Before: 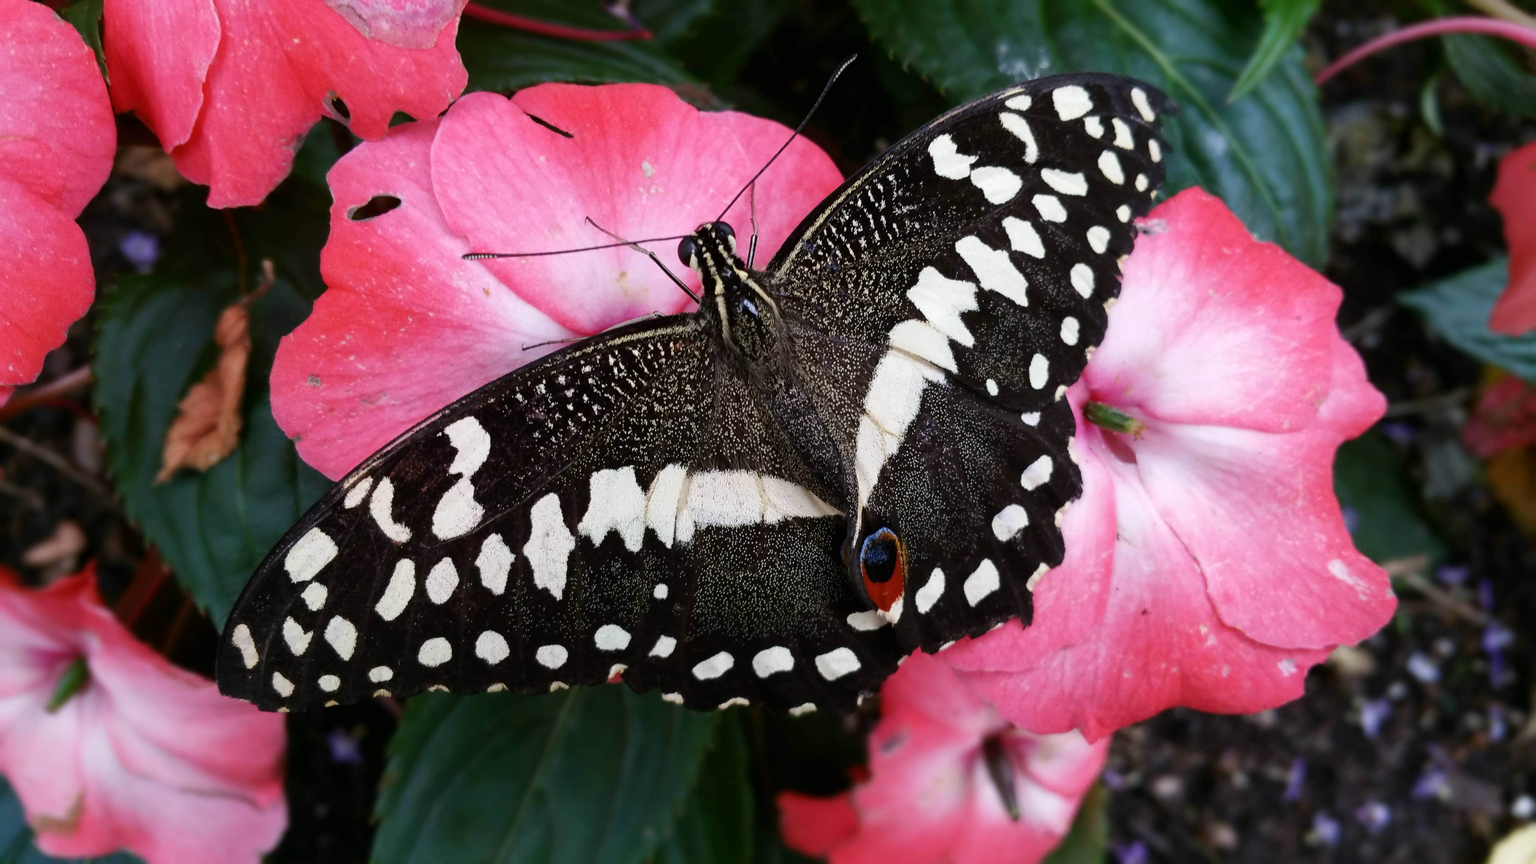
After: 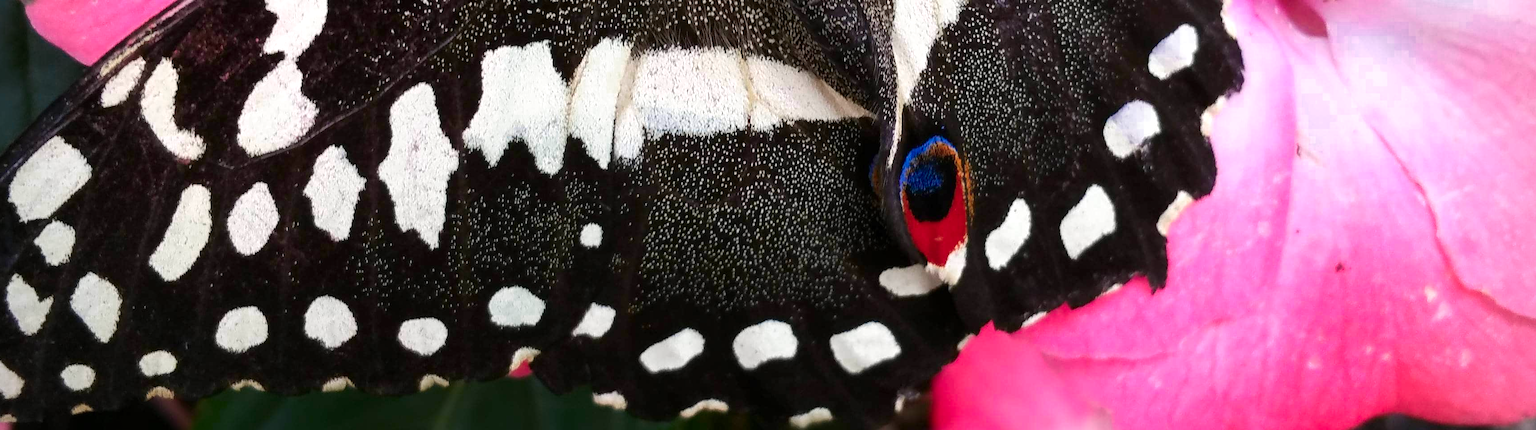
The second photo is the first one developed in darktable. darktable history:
exposure: exposure 0.376 EV, compensate highlight preservation false
crop: left 18.176%, top 50.873%, right 17.152%, bottom 16.85%
vignetting: brightness -0.476
color zones: curves: ch0 [(0, 0.553) (0.123, 0.58) (0.23, 0.419) (0.468, 0.155) (0.605, 0.132) (0.723, 0.063) (0.833, 0.172) (0.921, 0.468)]; ch1 [(0.025, 0.645) (0.229, 0.584) (0.326, 0.551) (0.537, 0.446) (0.599, 0.911) (0.708, 1) (0.805, 0.944)]; ch2 [(0.086, 0.468) (0.254, 0.464) (0.638, 0.564) (0.702, 0.592) (0.768, 0.564)]
